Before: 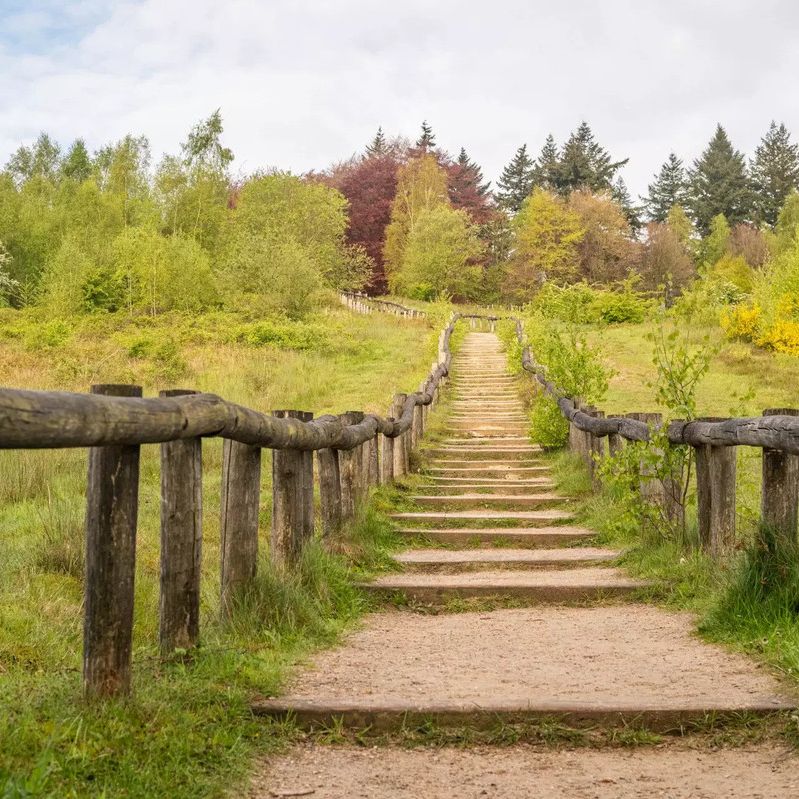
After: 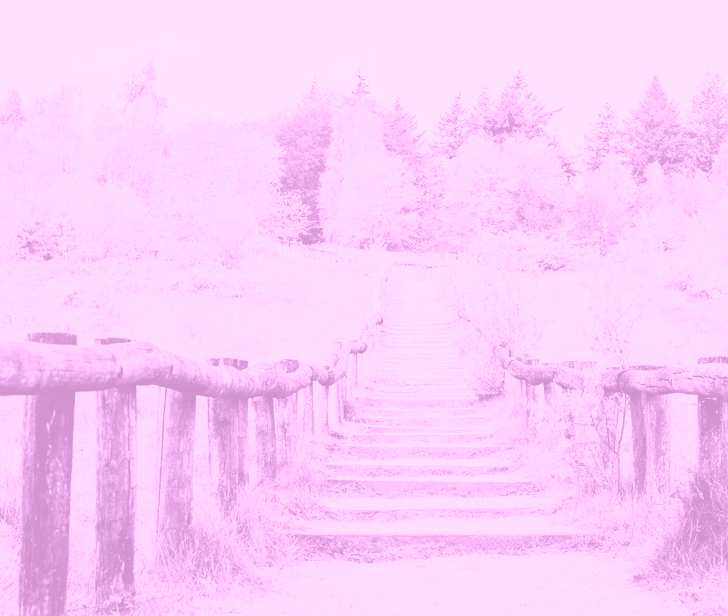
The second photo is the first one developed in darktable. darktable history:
contrast brightness saturation: contrast 0.2, brightness 0.2, saturation 0.8
colorize: hue 331.2°, saturation 75%, source mix 30.28%, lightness 70.52%, version 1
tone curve: curves: ch0 [(0, 0) (0.003, 0.005) (0.011, 0.011) (0.025, 0.022) (0.044, 0.035) (0.069, 0.051) (0.1, 0.073) (0.136, 0.106) (0.177, 0.147) (0.224, 0.195) (0.277, 0.253) (0.335, 0.315) (0.399, 0.388) (0.468, 0.488) (0.543, 0.586) (0.623, 0.685) (0.709, 0.764) (0.801, 0.838) (0.898, 0.908) (1, 1)], preserve colors none
filmic rgb: black relative exposure -5 EV, hardness 2.88, contrast 1.3, highlights saturation mix -10%
crop: left 8.155%, top 6.611%, bottom 15.385%
